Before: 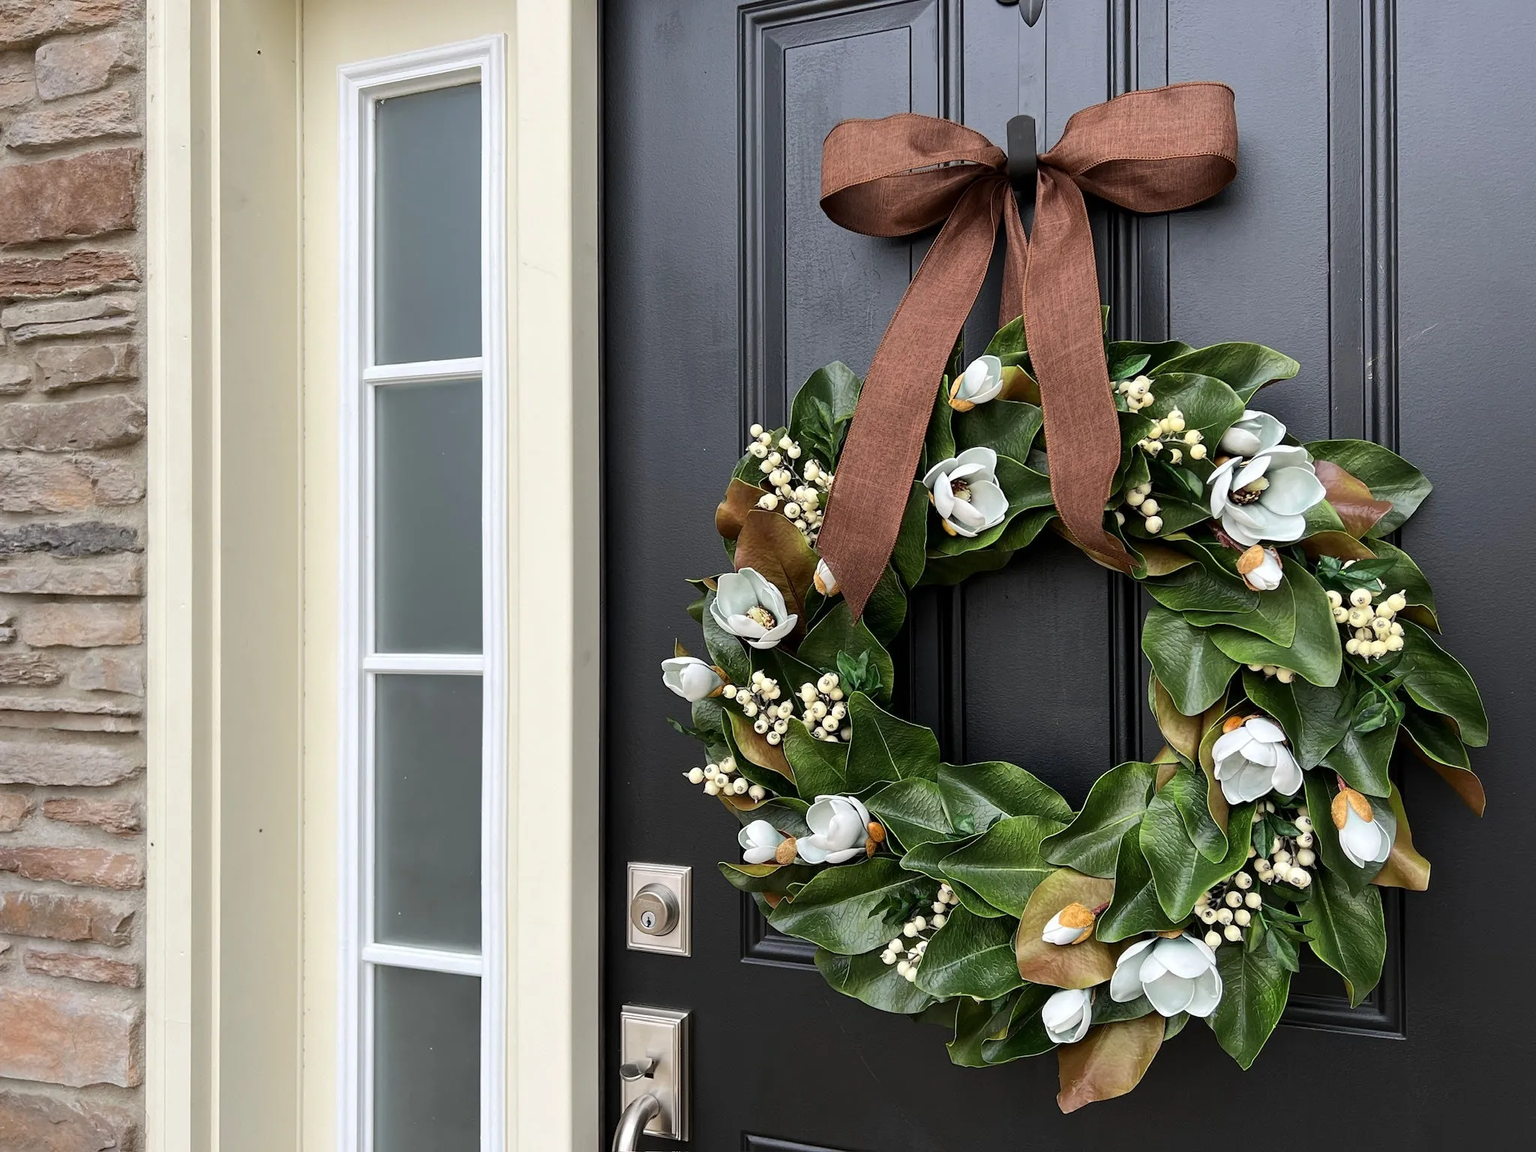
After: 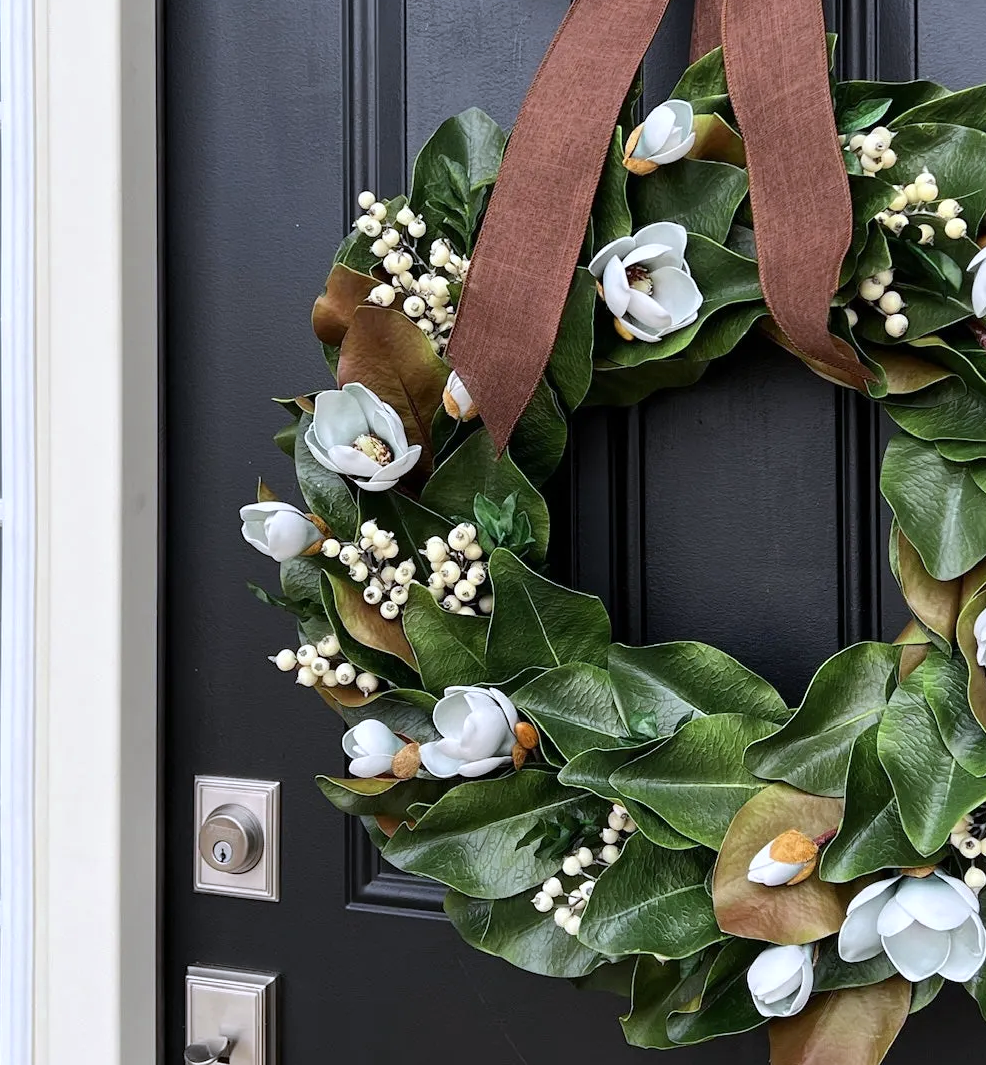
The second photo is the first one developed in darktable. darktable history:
color calibration: illuminant as shot in camera, x 0.358, y 0.373, temperature 4628.91 K
crop: left 31.376%, top 24.385%, right 20.455%, bottom 6.273%
color zones: curves: ch0 [(0.25, 0.5) (0.463, 0.627) (0.484, 0.637) (0.75, 0.5)]
